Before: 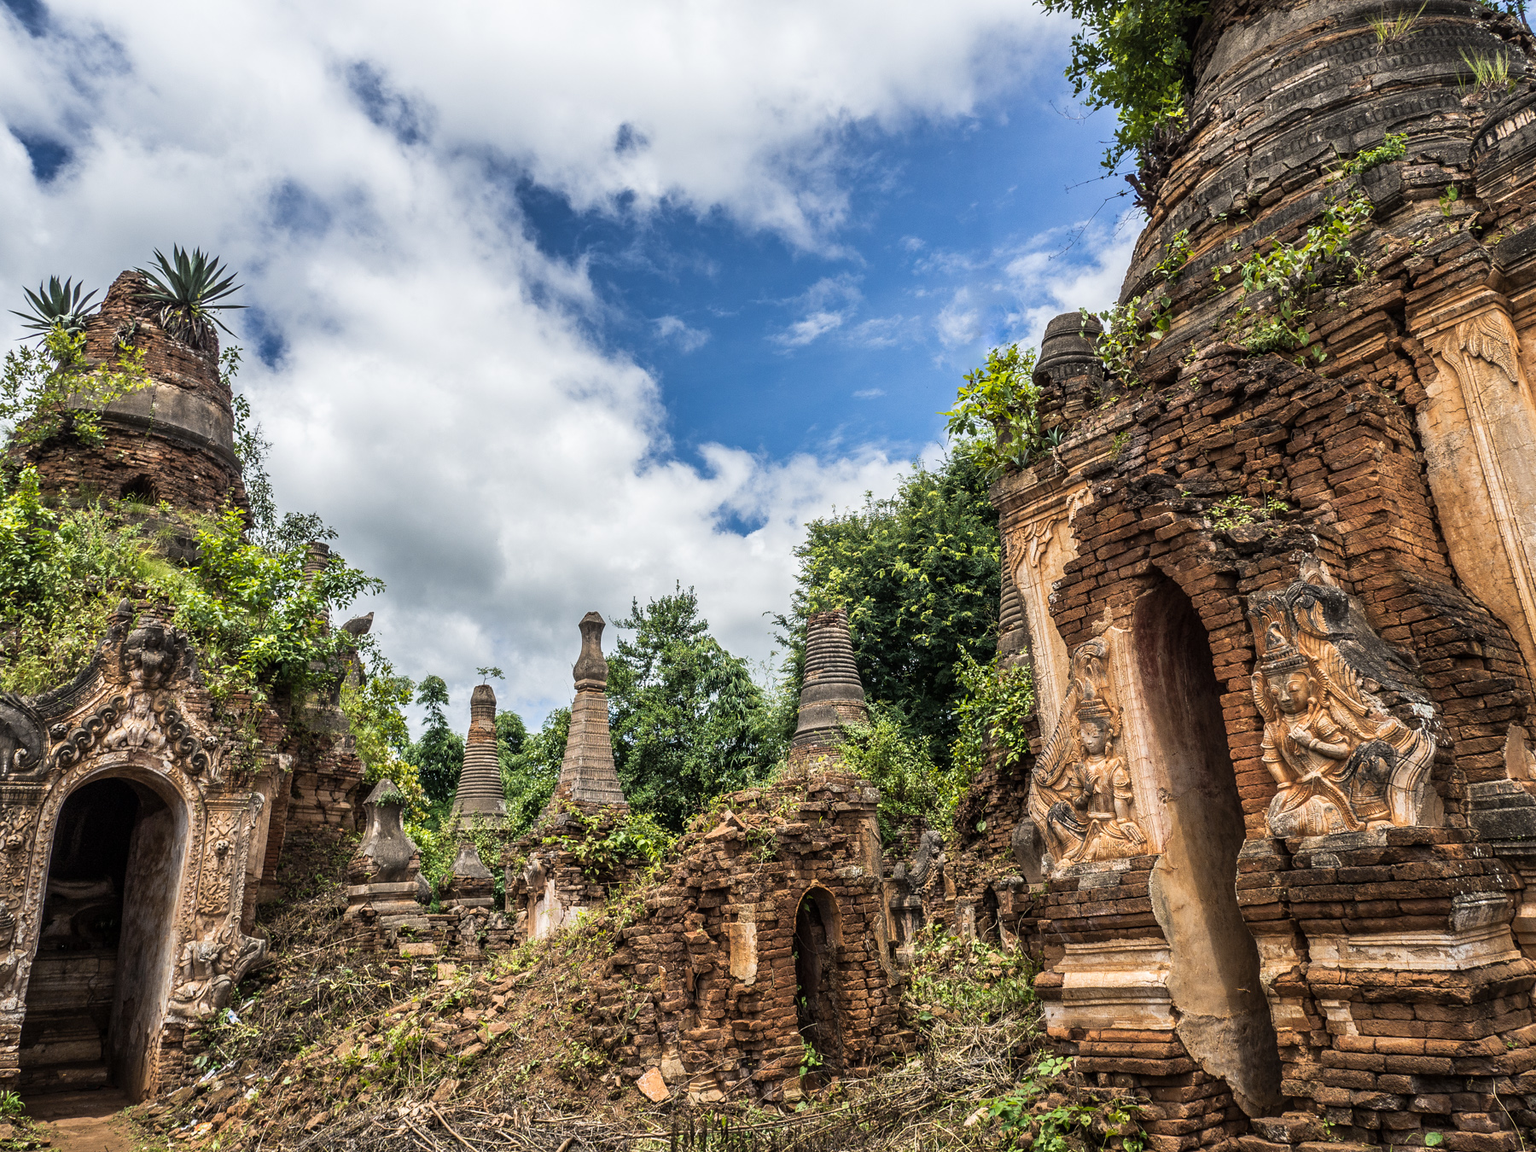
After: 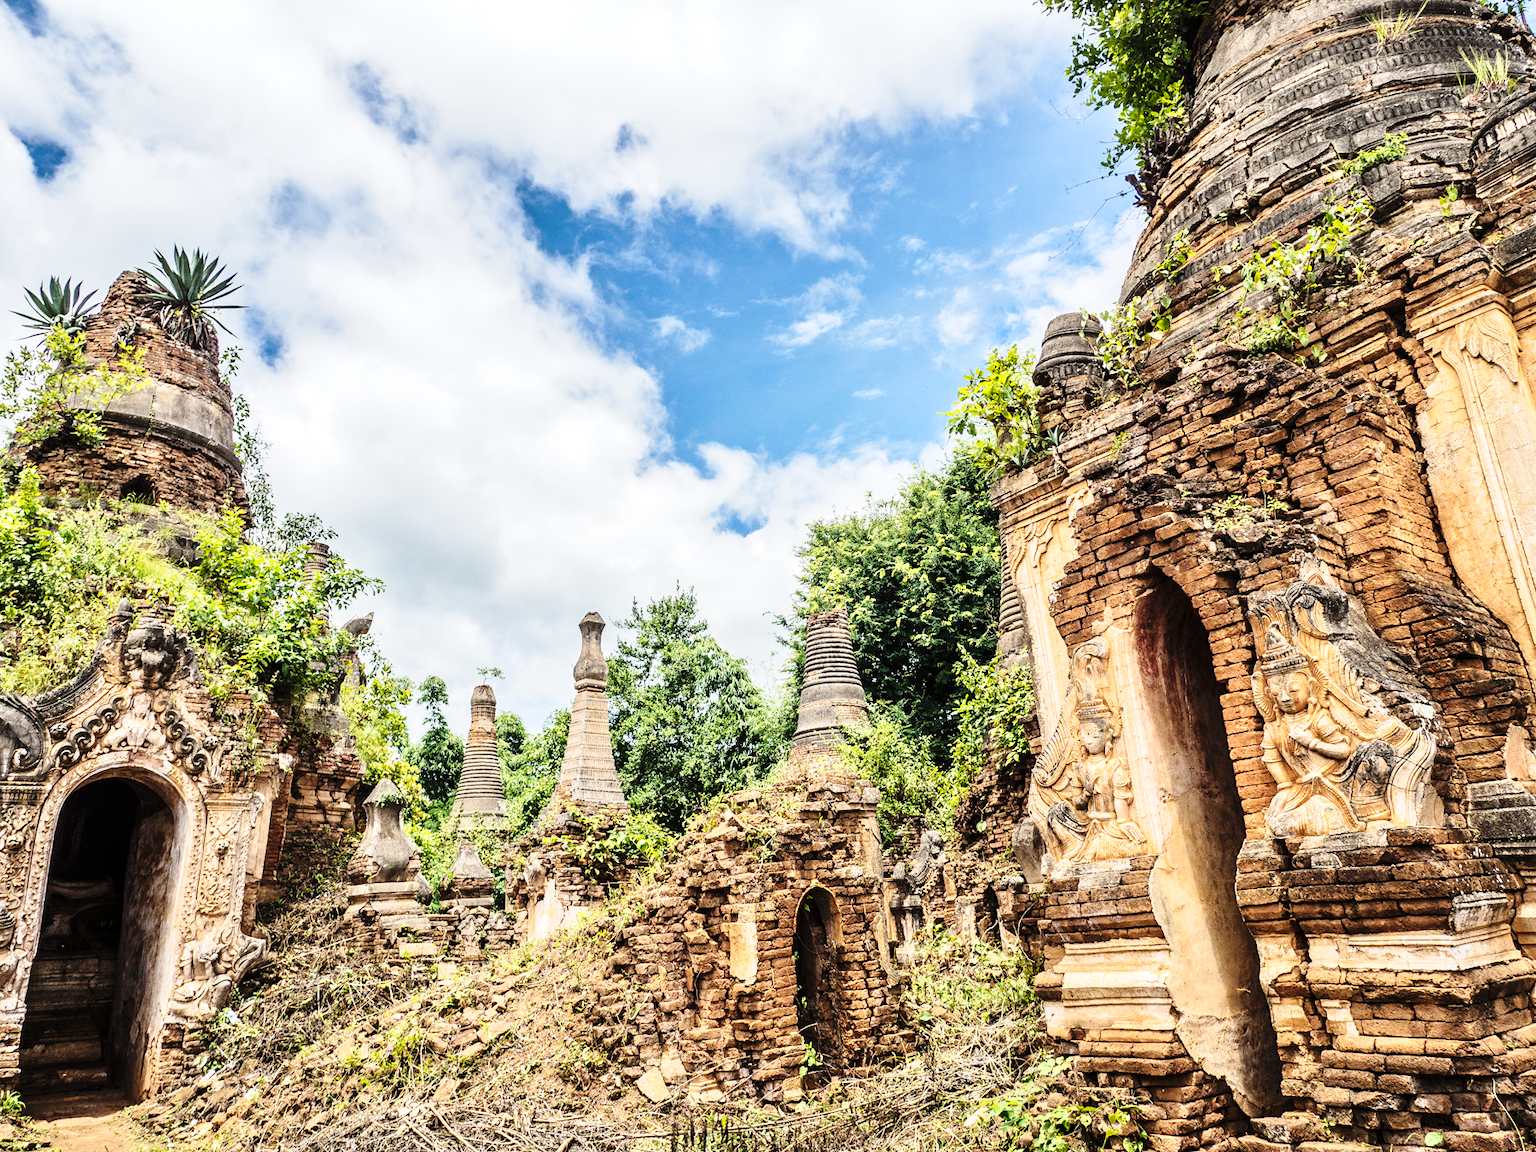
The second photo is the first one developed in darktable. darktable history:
tone equalizer: -7 EV 0.151 EV, -6 EV 0.634 EV, -5 EV 1.13 EV, -4 EV 1.3 EV, -3 EV 1.13 EV, -2 EV 0.6 EV, -1 EV 0.156 EV, edges refinement/feathering 500, mask exposure compensation -1.57 EV, preserve details guided filter
base curve: curves: ch0 [(0, 0) (0.036, 0.025) (0.121, 0.166) (0.206, 0.329) (0.605, 0.79) (1, 1)], preserve colors none
shadows and highlights: radius 127.53, shadows 30.37, highlights -31.14, highlights color adjustment 0.179%, low approximation 0.01, soften with gaussian
